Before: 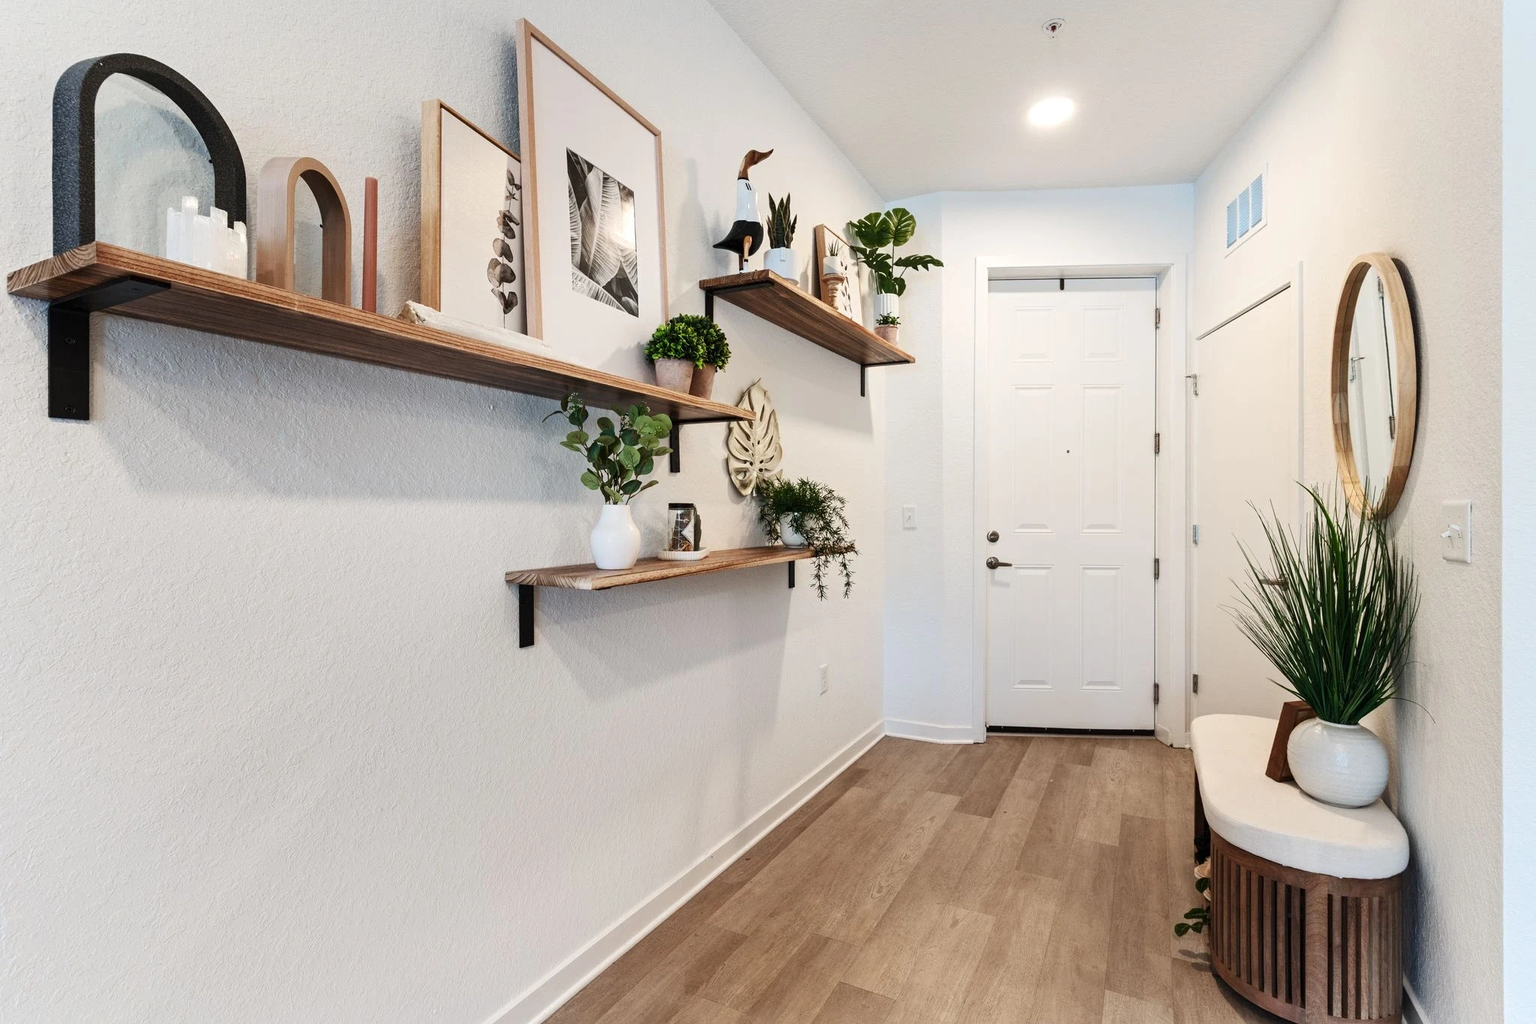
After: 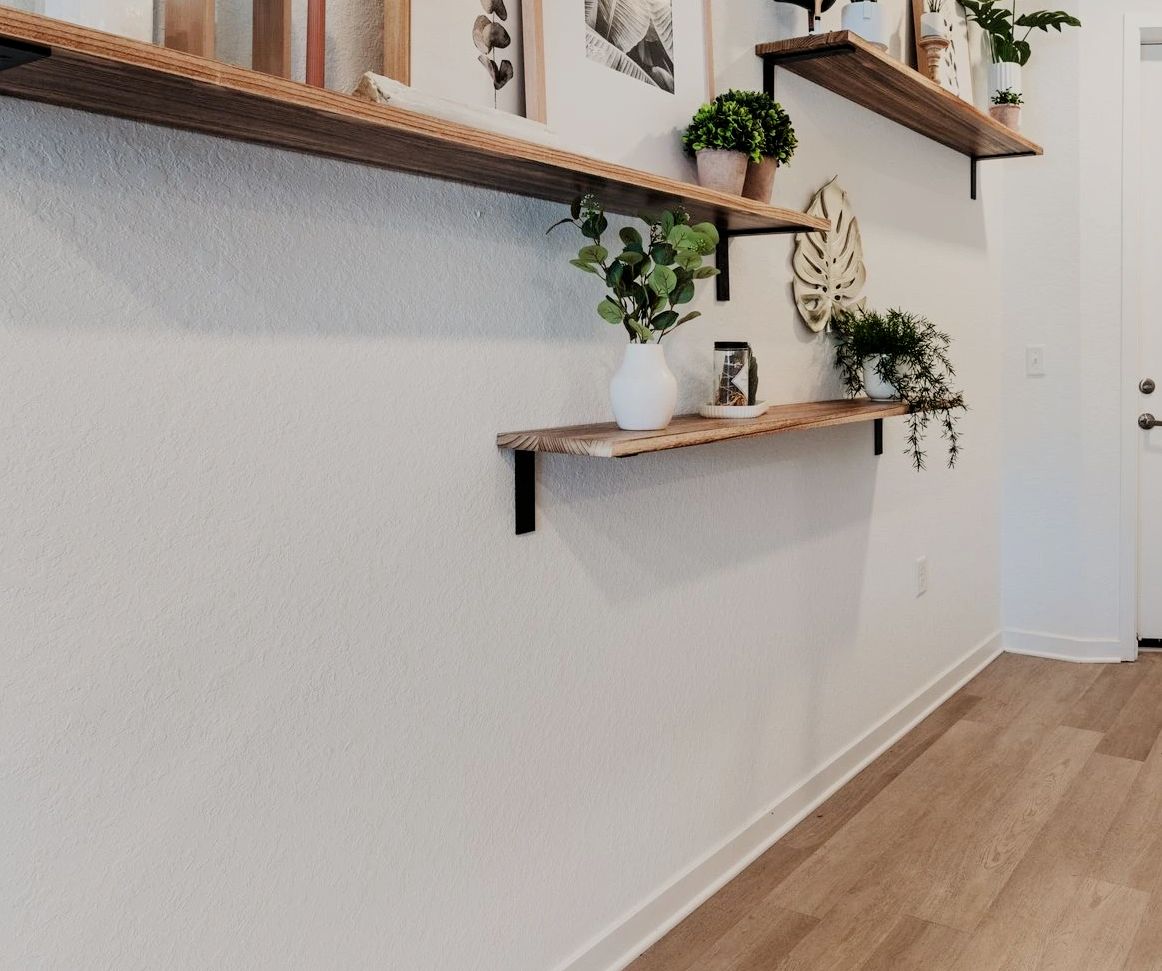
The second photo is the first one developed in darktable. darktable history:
filmic rgb: black relative exposure -7.76 EV, white relative exposure 4.44 EV, hardness 3.75, latitude 38.84%, contrast 0.972, highlights saturation mix 9.7%, shadows ↔ highlights balance 4.09%
crop: left 8.664%, top 24.134%, right 34.587%, bottom 4.724%
